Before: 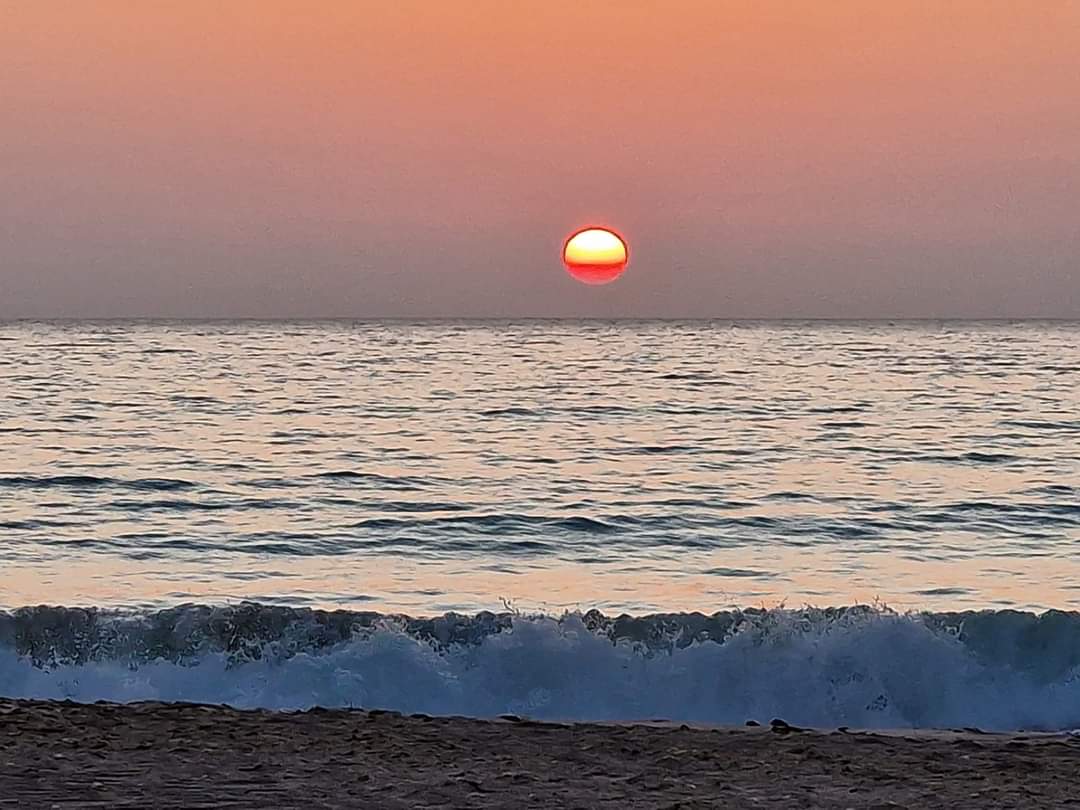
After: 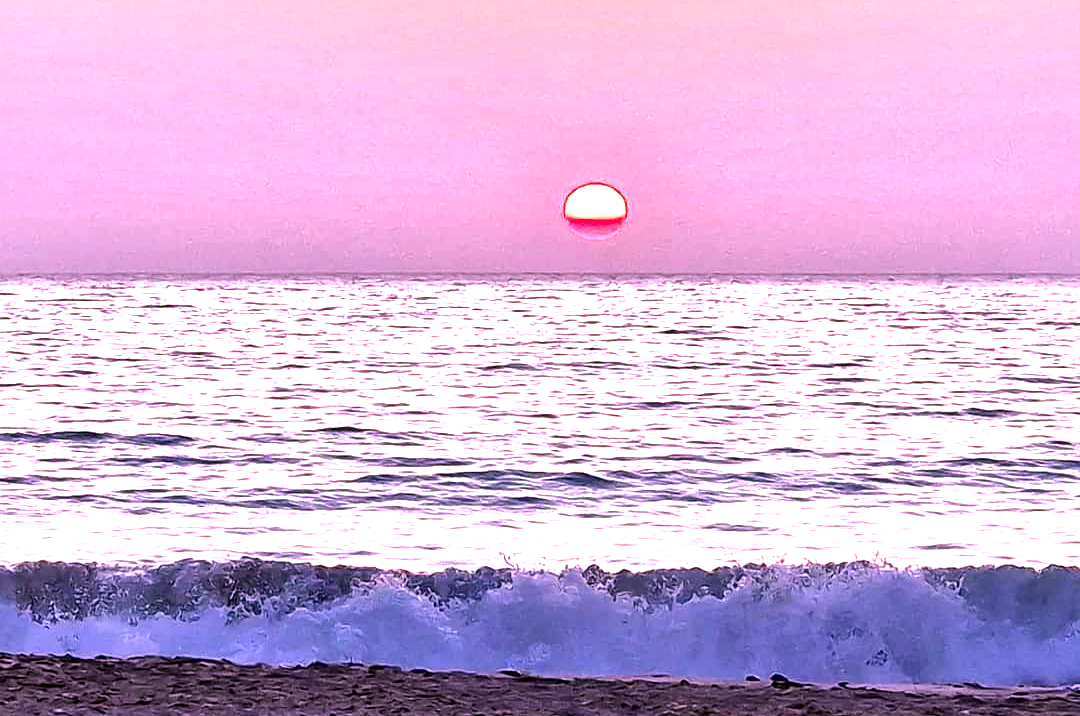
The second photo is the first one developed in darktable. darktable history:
local contrast: mode bilateral grid, contrast 19, coarseness 49, detail 161%, midtone range 0.2
crop and rotate: top 5.604%, bottom 5.888%
exposure: black level correction 0.001, exposure 1.399 EV, compensate exposure bias true
color calibration: output R [1.107, -0.012, -0.003, 0], output B [0, 0, 1.308, 0], illuminant as shot in camera, x 0.358, y 0.373, temperature 4628.91 K
